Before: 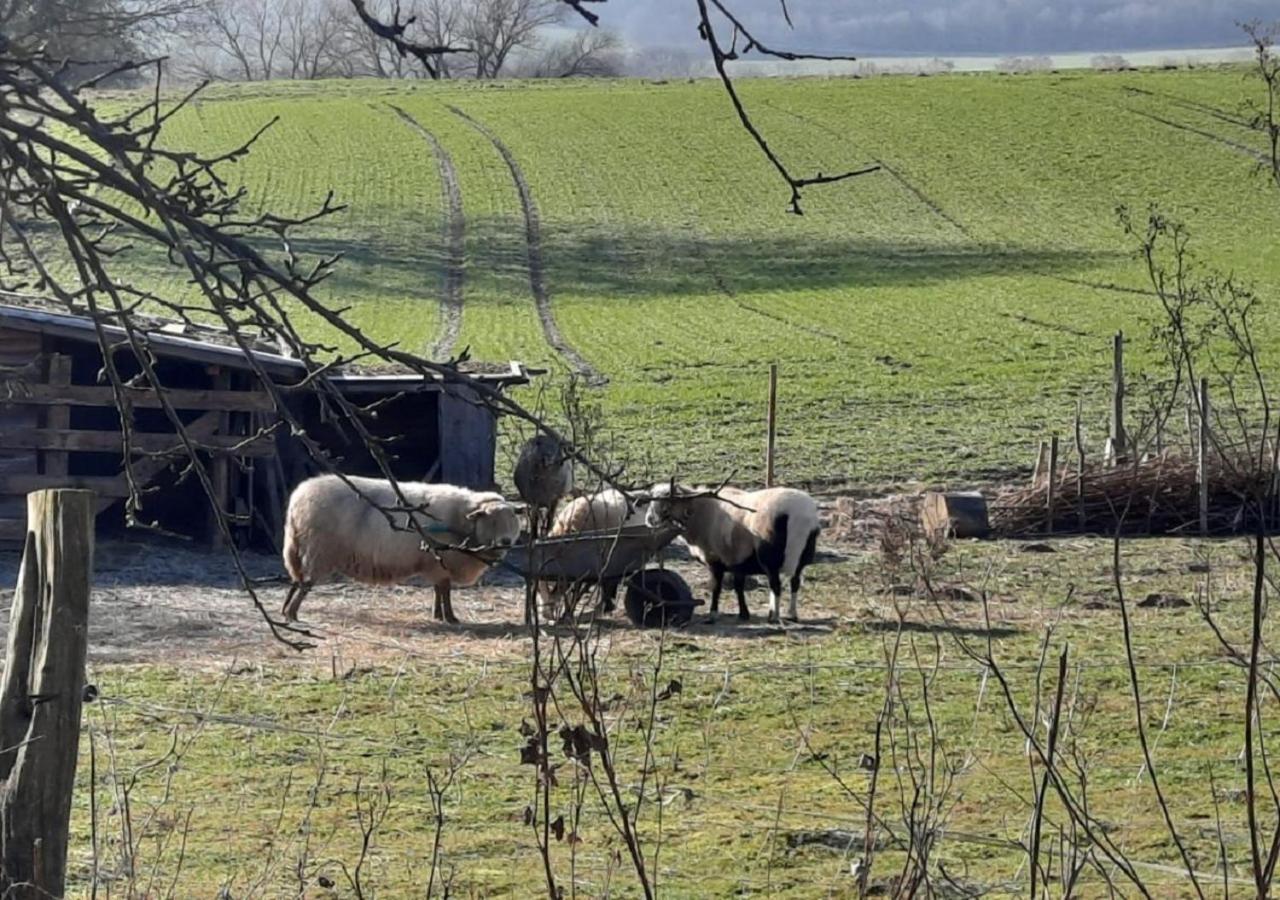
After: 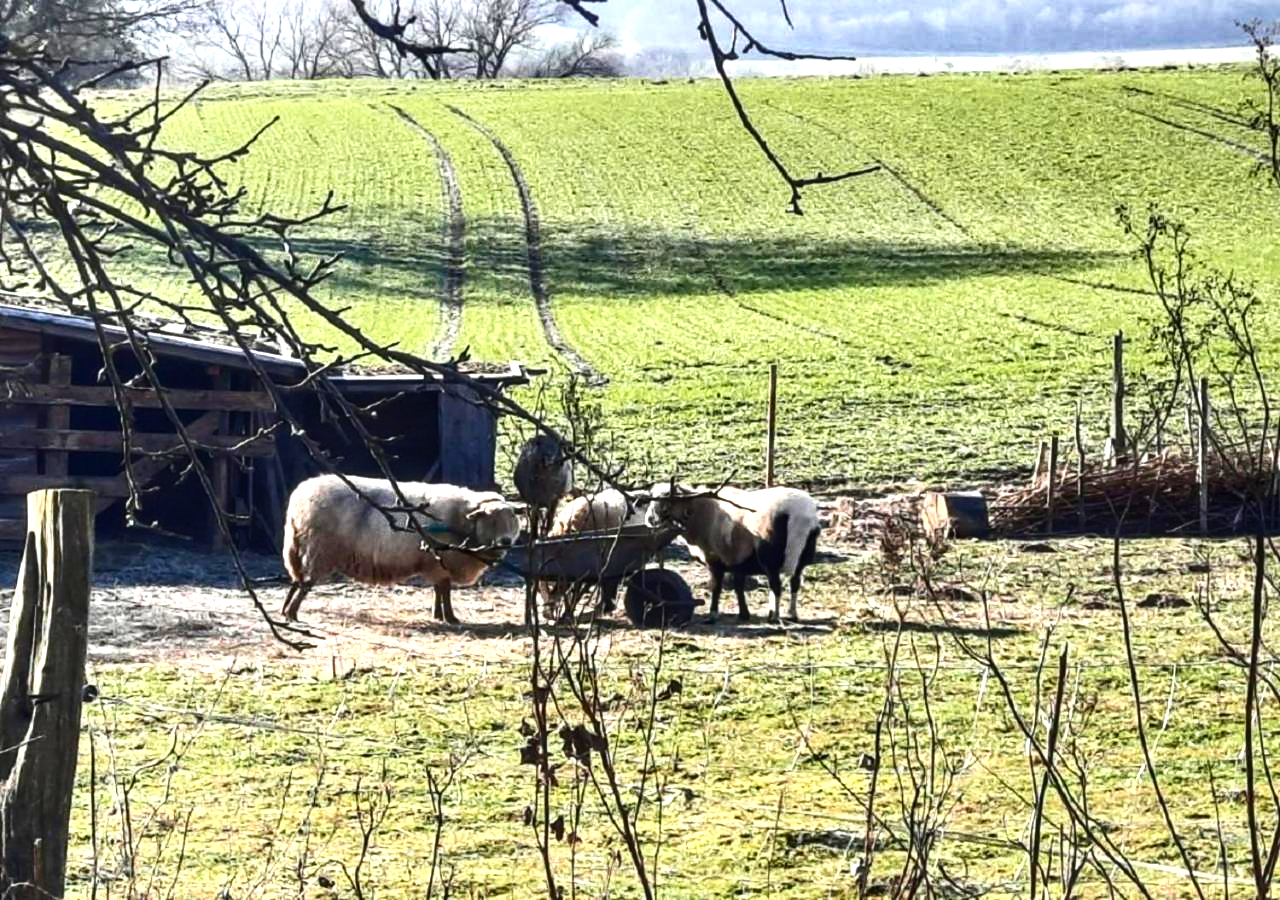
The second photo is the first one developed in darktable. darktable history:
levels: levels [0, 0.43, 0.859]
contrast brightness saturation: contrast 0.39, brightness 0.1
local contrast: on, module defaults
color balance rgb: perceptual saturation grading › global saturation 10%, global vibrance 20%
velvia: strength 15%
